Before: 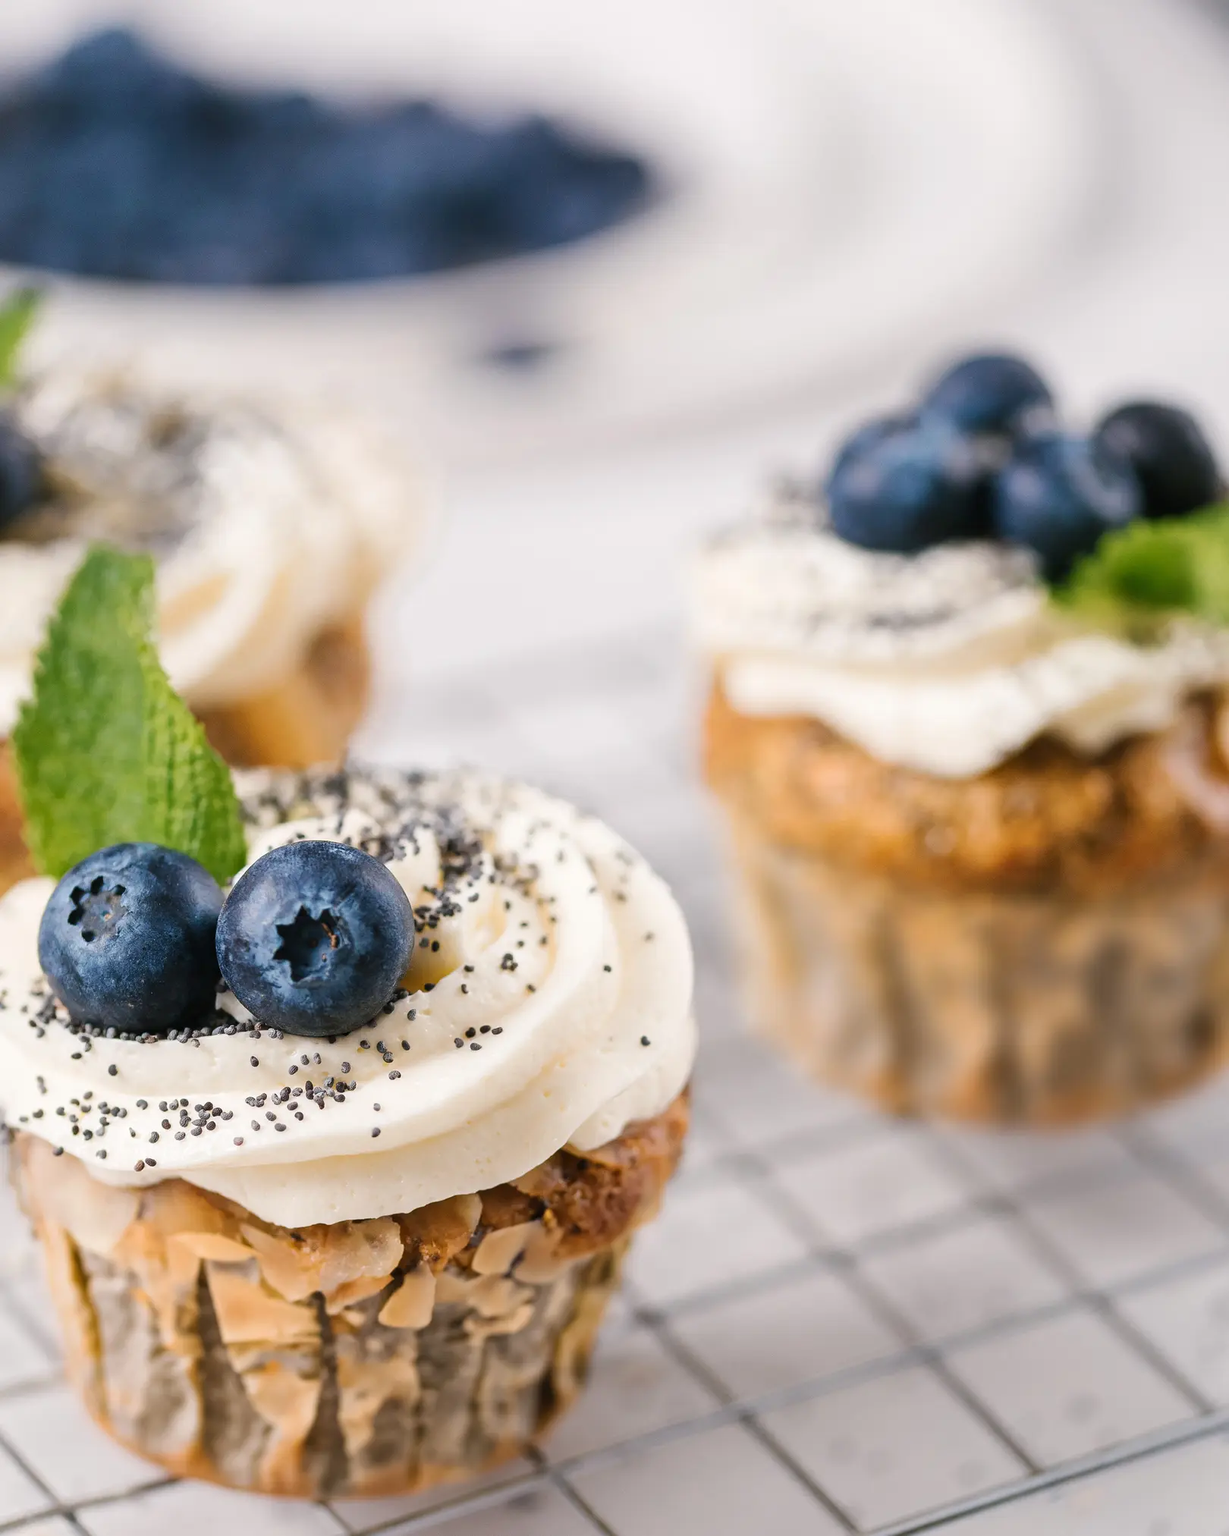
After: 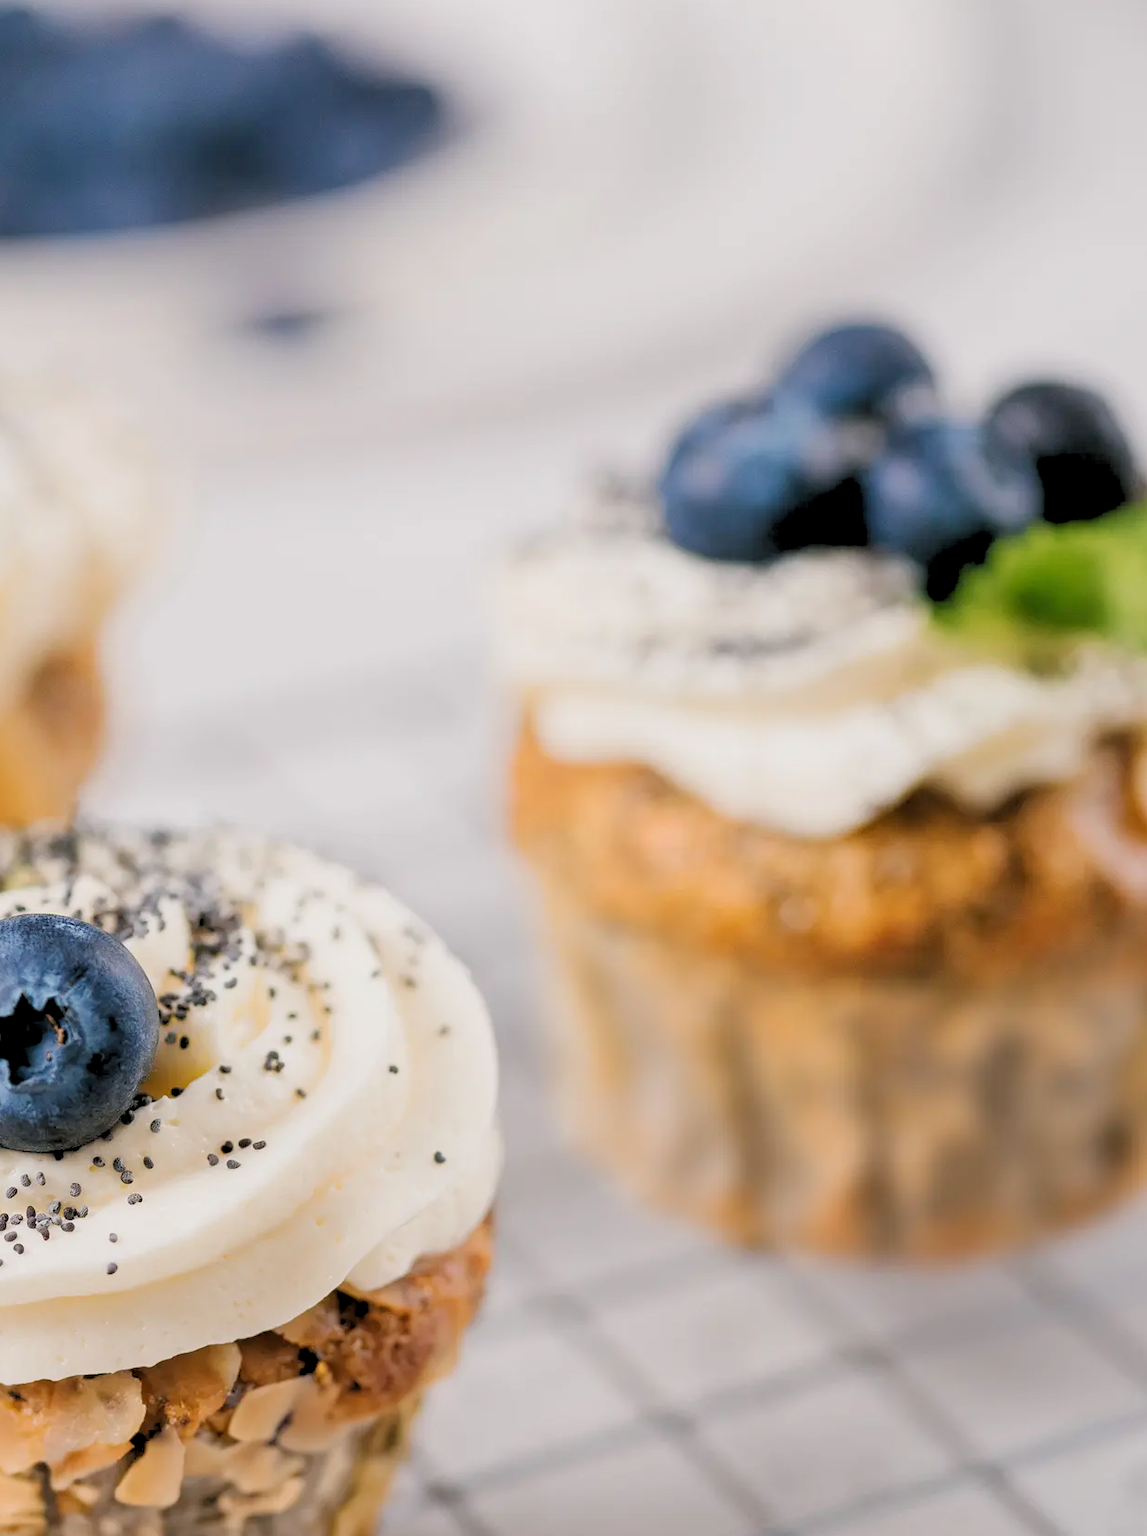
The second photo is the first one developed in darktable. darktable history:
rgb levels: preserve colors sum RGB, levels [[0.038, 0.433, 0.934], [0, 0.5, 1], [0, 0.5, 1]]
crop: left 23.095%, top 5.827%, bottom 11.854%
